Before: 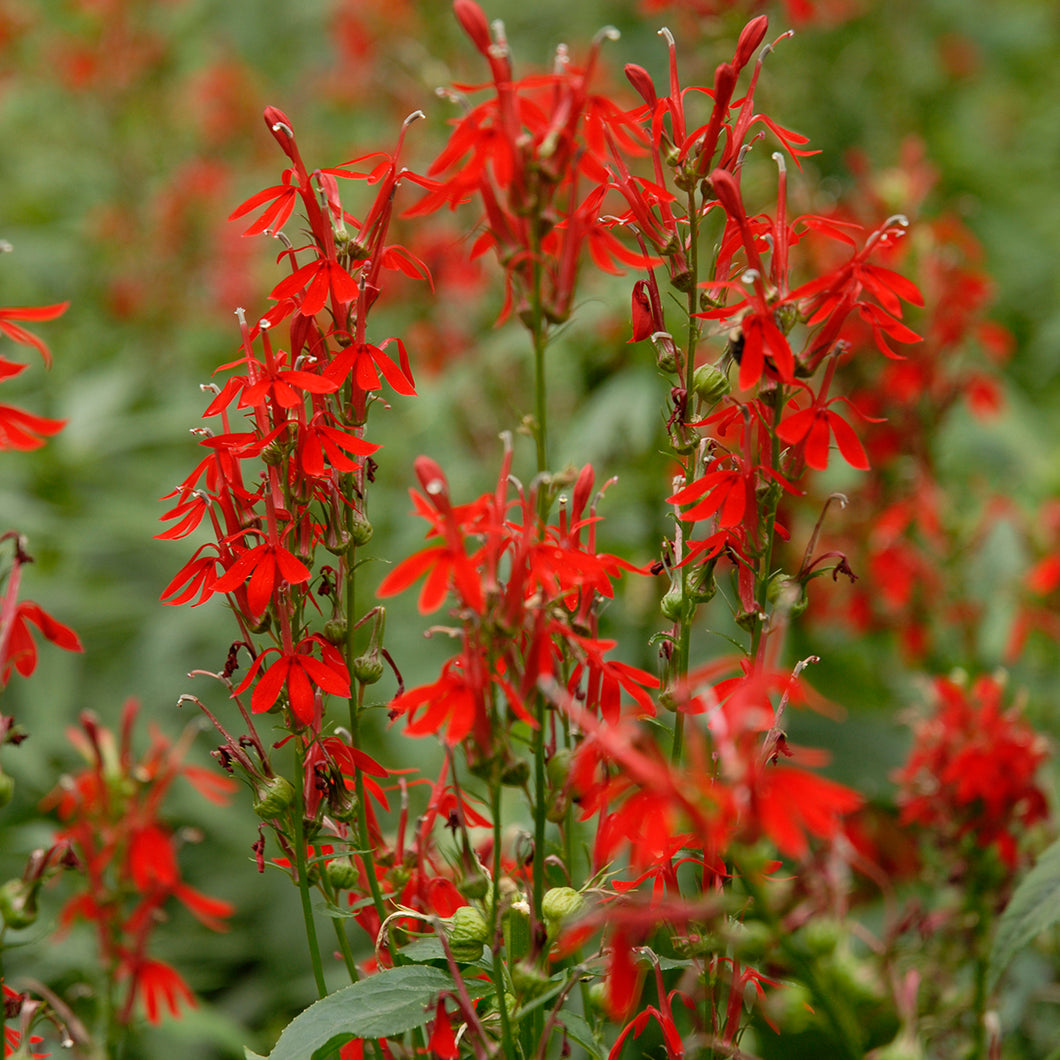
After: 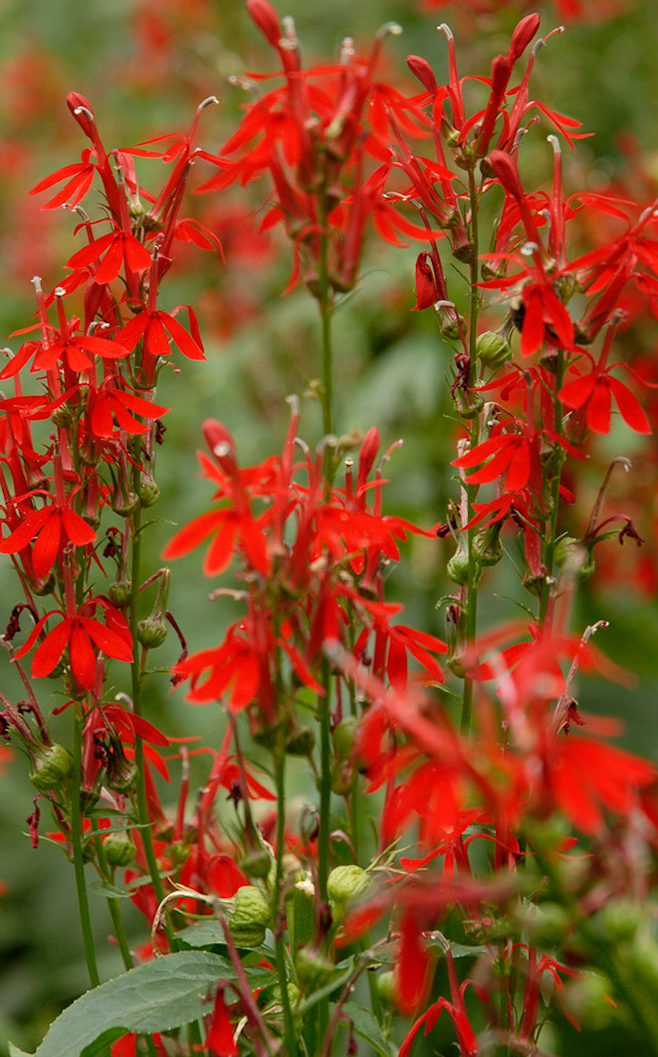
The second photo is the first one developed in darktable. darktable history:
crop and rotate: left 17.732%, right 15.423%
rotate and perspective: rotation 0.215°, lens shift (vertical) -0.139, crop left 0.069, crop right 0.939, crop top 0.002, crop bottom 0.996
